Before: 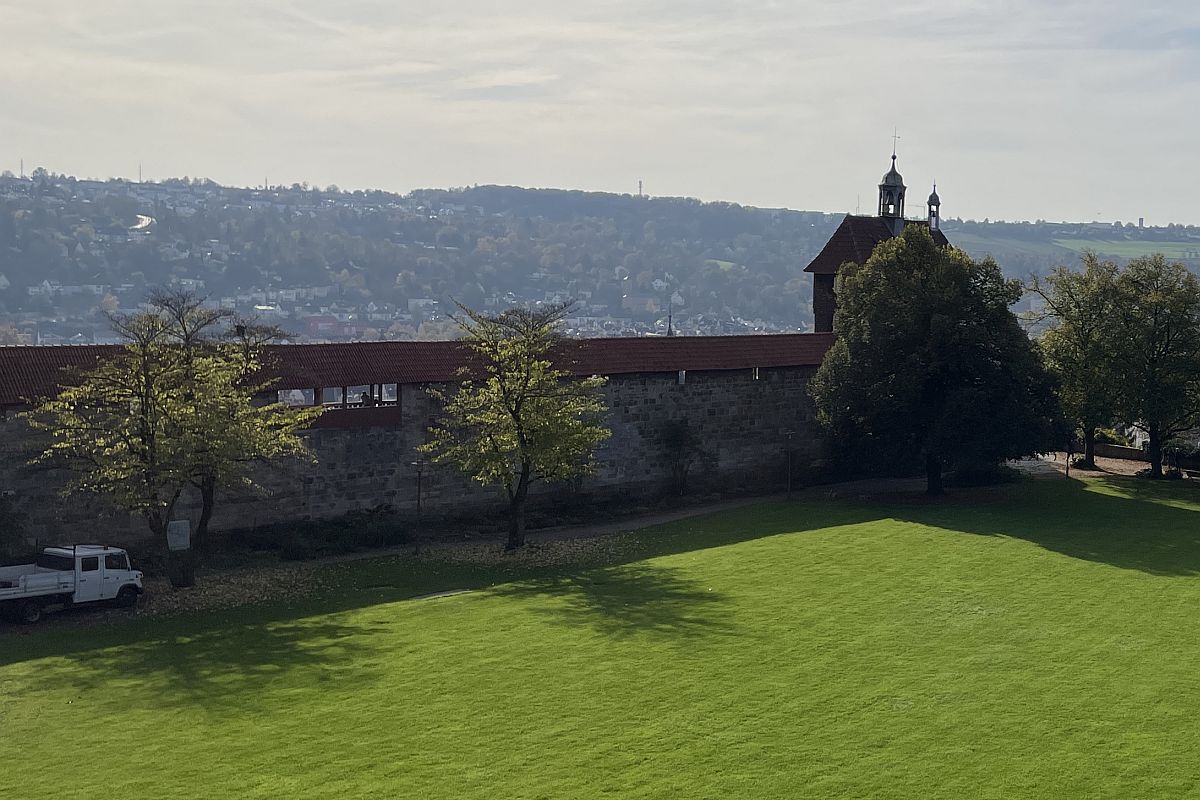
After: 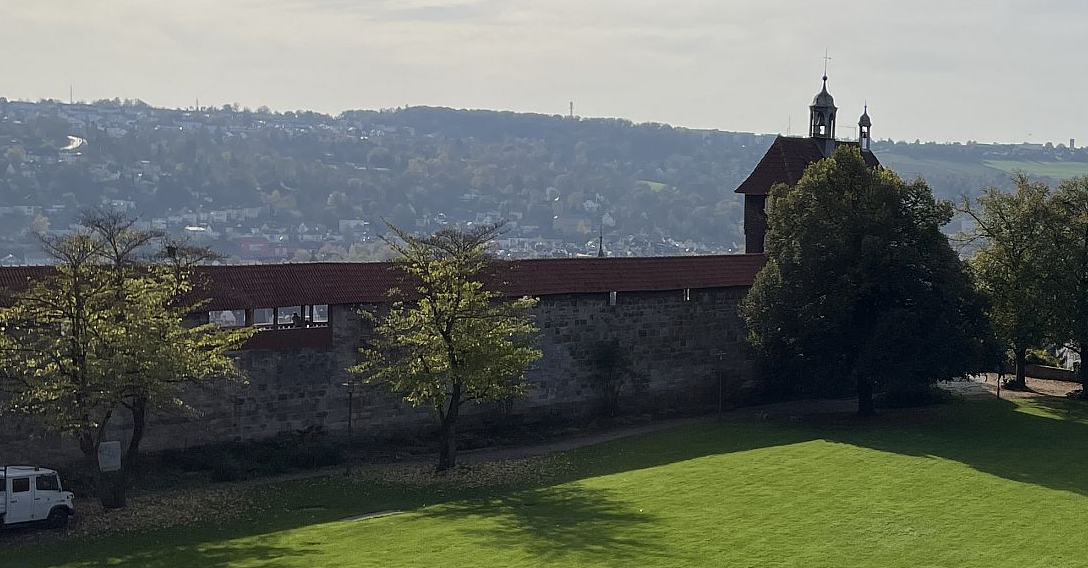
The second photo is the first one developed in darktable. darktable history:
crop: left 5.783%, top 9.978%, right 3.529%, bottom 18.951%
